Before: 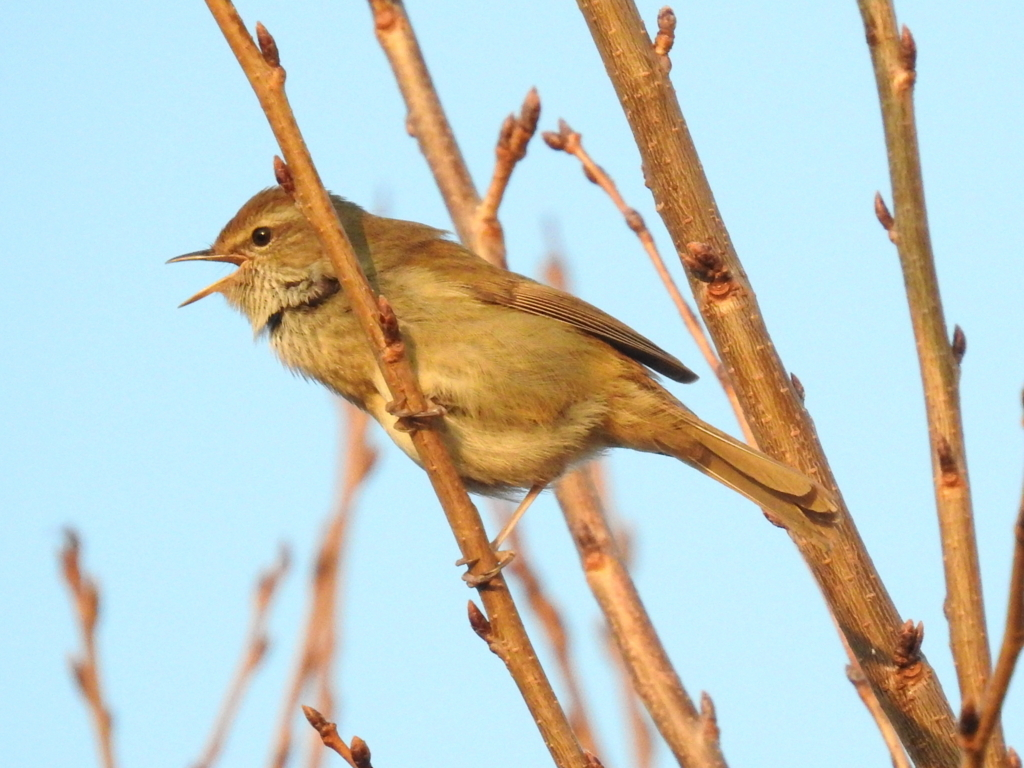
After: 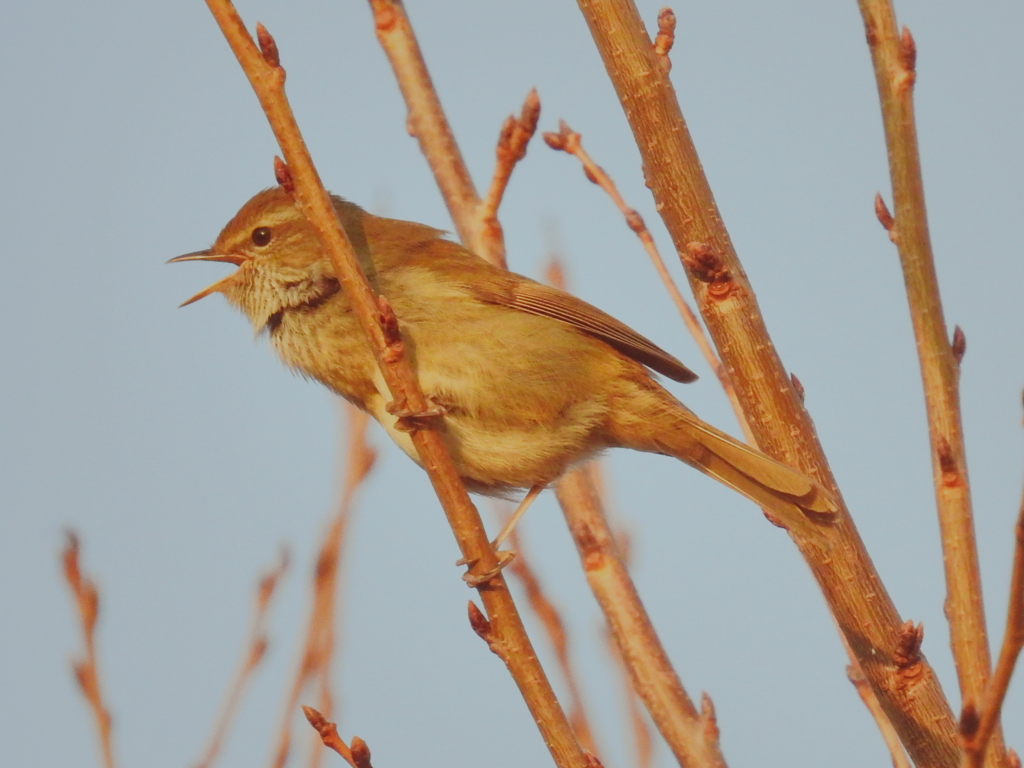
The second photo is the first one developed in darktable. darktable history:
color correction: highlights a* -7.12, highlights b* -0.21, shadows a* 20.67, shadows b* 12.1
filmic rgb: black relative exposure -14.14 EV, white relative exposure 3.37 EV, hardness 7.92, contrast 0.987
shadows and highlights: shadows color adjustment 99.14%, highlights color adjustment 0.445%
tone curve: curves: ch0 [(0, 0) (0.003, 0.08) (0.011, 0.088) (0.025, 0.104) (0.044, 0.122) (0.069, 0.141) (0.1, 0.161) (0.136, 0.181) (0.177, 0.209) (0.224, 0.246) (0.277, 0.293) (0.335, 0.343) (0.399, 0.399) (0.468, 0.464) (0.543, 0.54) (0.623, 0.616) (0.709, 0.694) (0.801, 0.757) (0.898, 0.821) (1, 1)], preserve colors none
